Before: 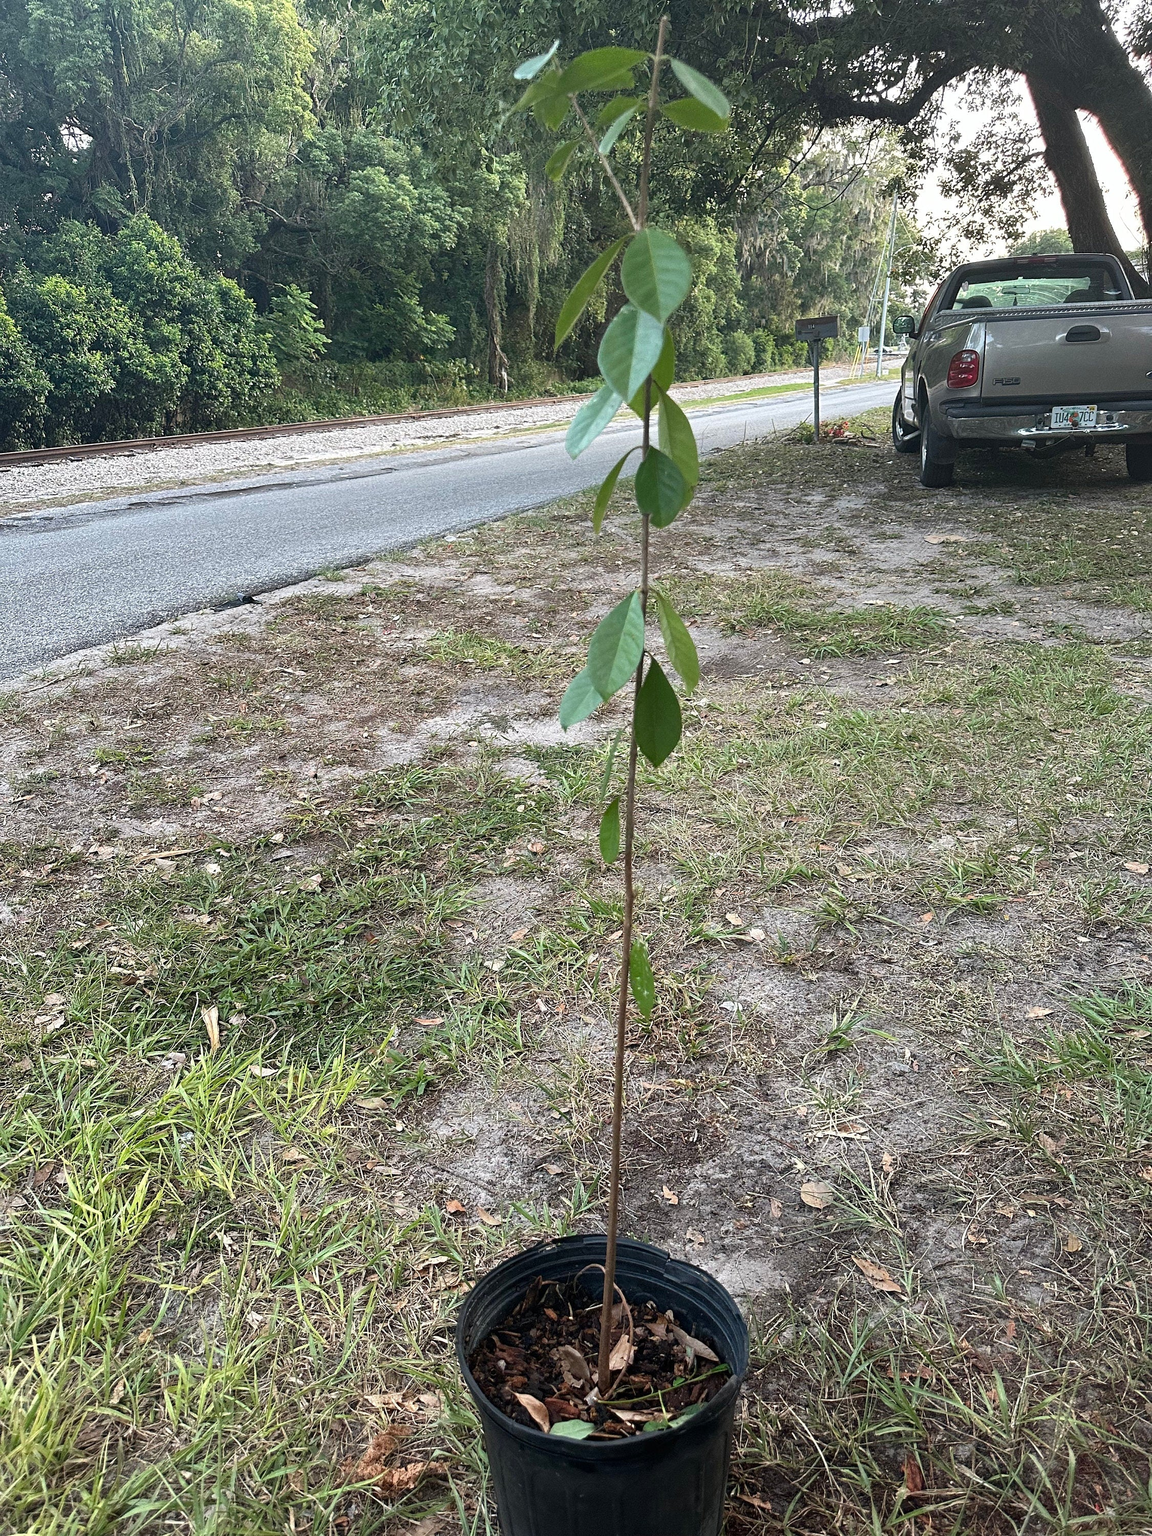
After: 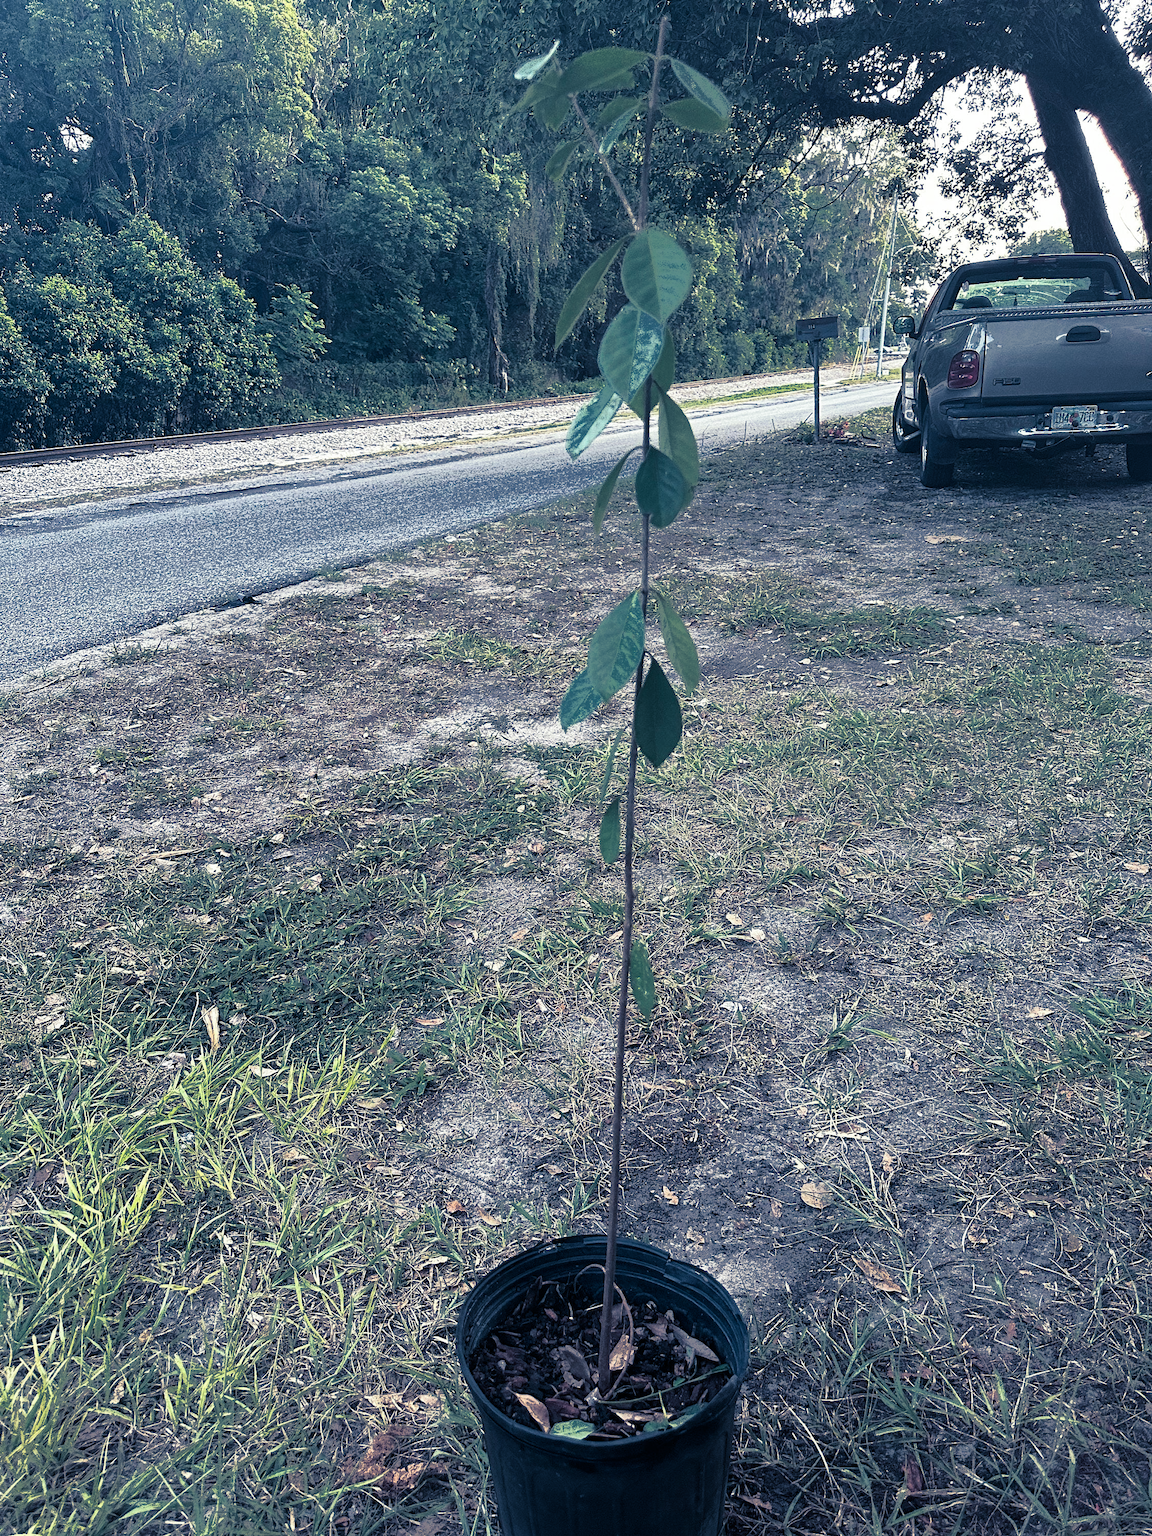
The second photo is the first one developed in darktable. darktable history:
split-toning: shadows › hue 226.8°, shadows › saturation 0.84
fill light: exposure -0.73 EV, center 0.69, width 2.2
